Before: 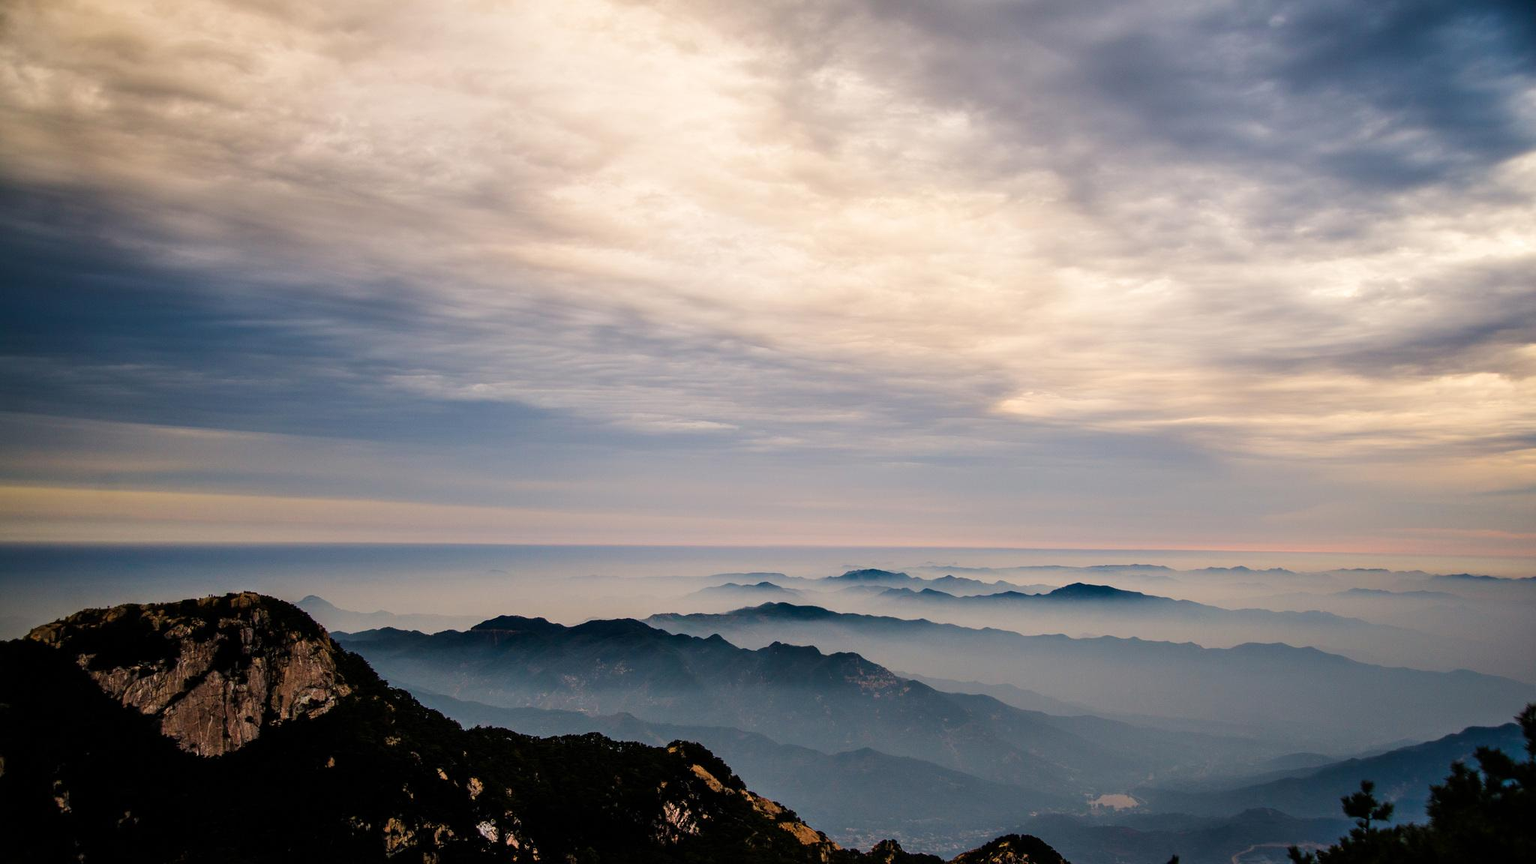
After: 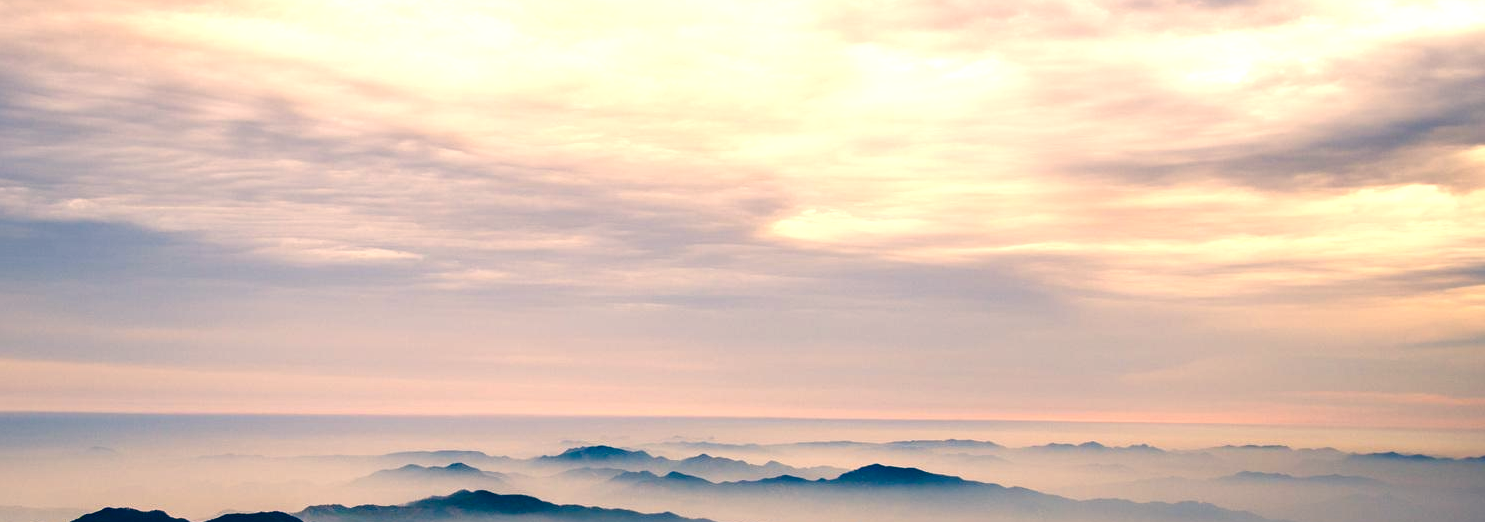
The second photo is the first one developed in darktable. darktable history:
crop and rotate: left 27.486%, top 27.218%, bottom 27.432%
color balance rgb: linear chroma grading › global chroma -1.279%, perceptual saturation grading › global saturation 0.396%, perceptual saturation grading › highlights -30.244%, perceptual saturation grading › shadows 19.182%, perceptual brilliance grading › global brilliance 18.006%
color correction: highlights a* 10.3, highlights b* 14.36, shadows a* -10.32, shadows b* -15.01
